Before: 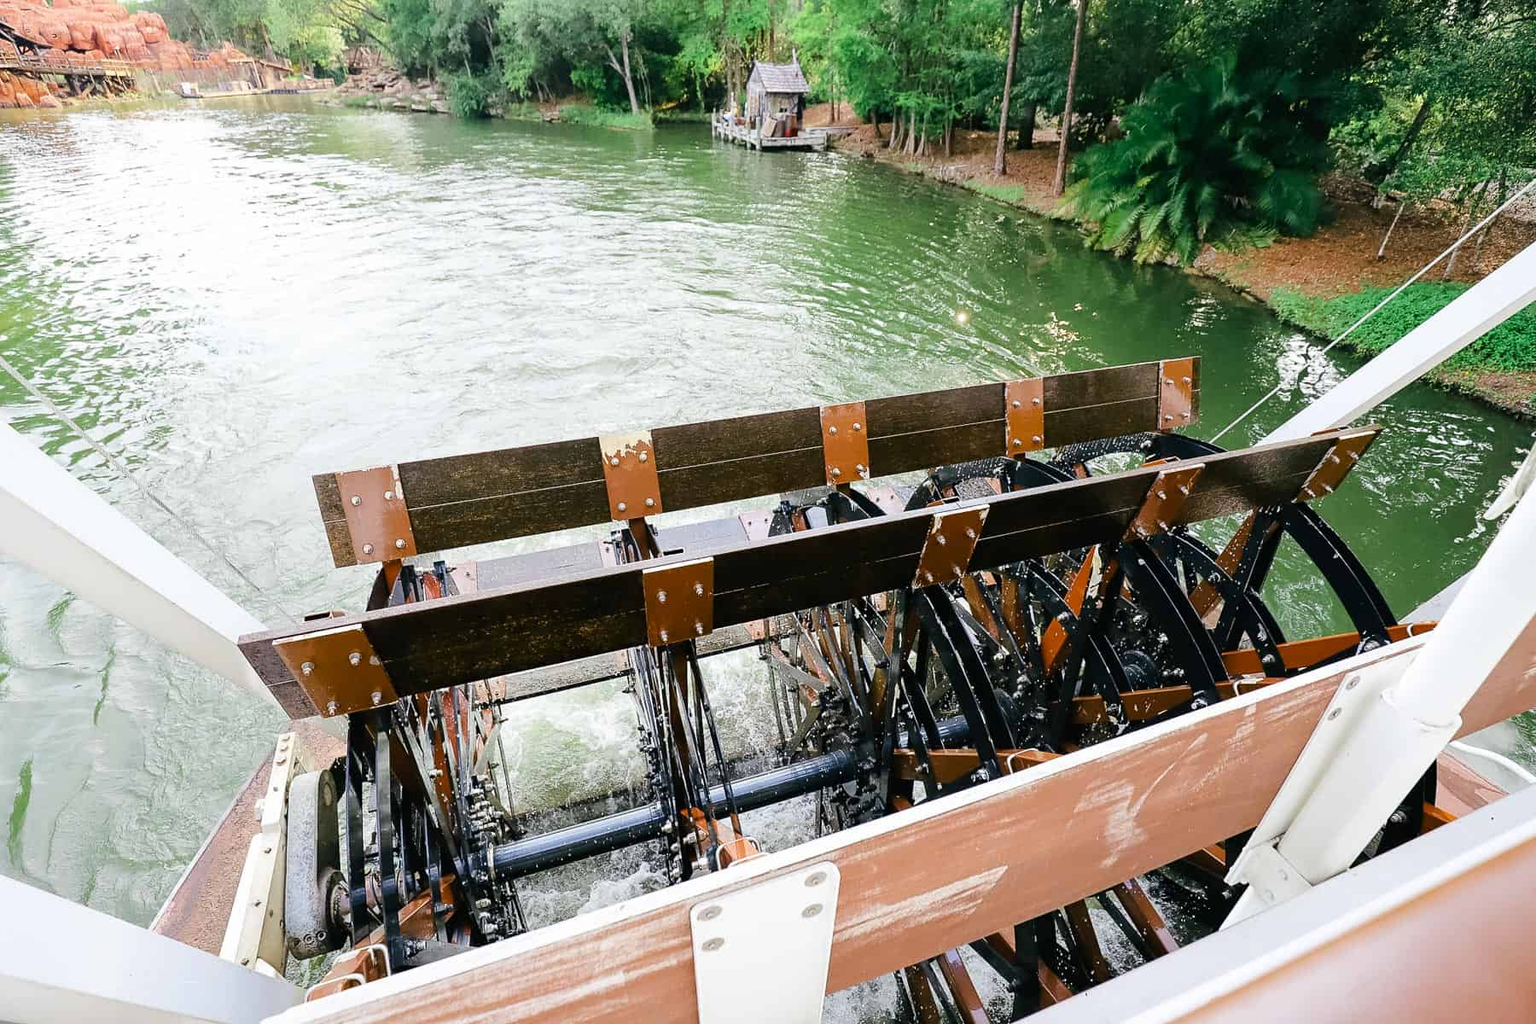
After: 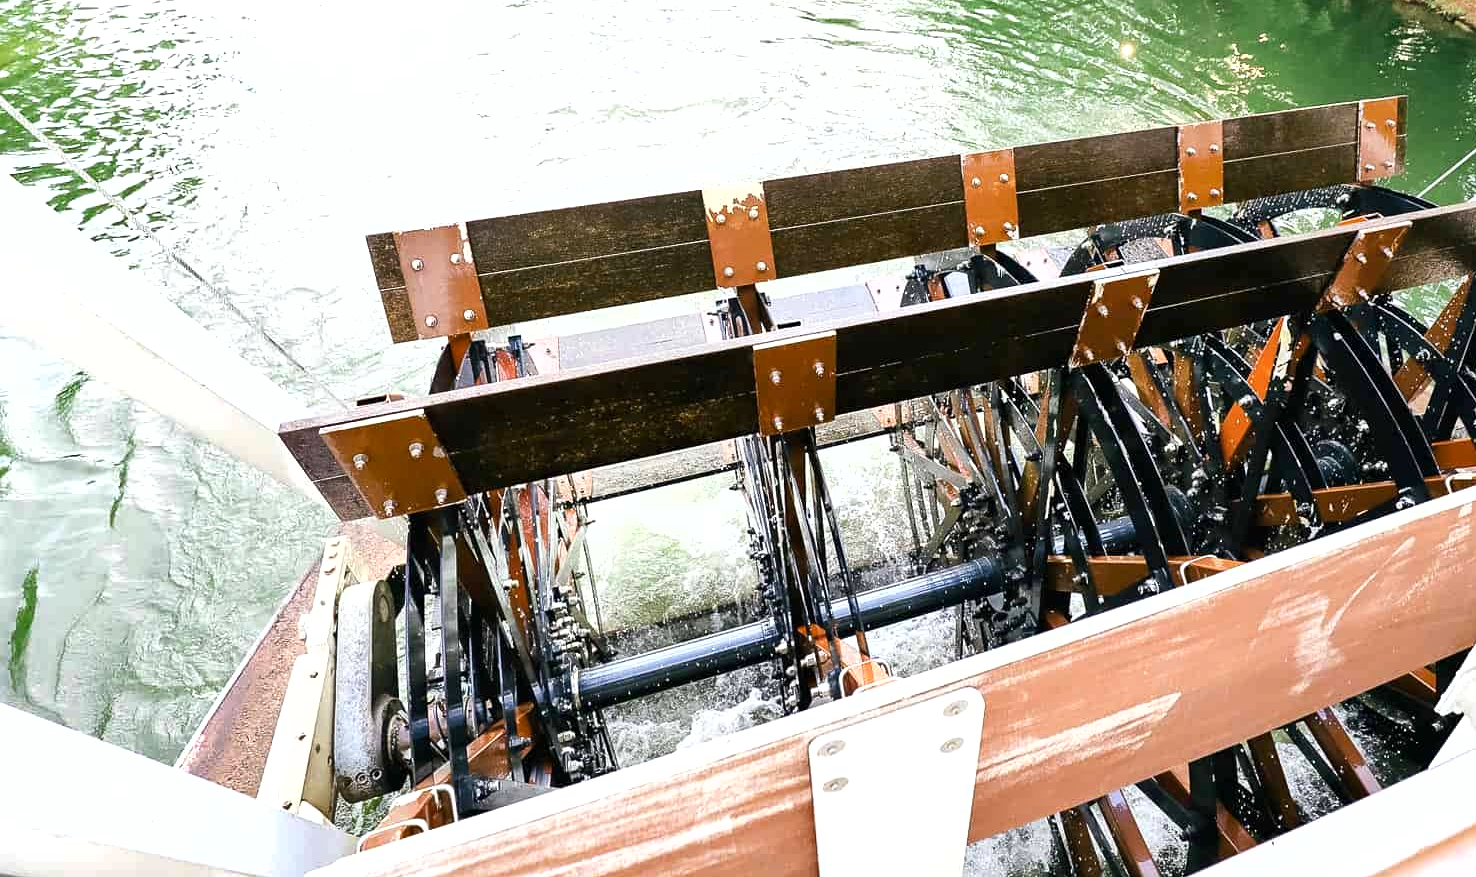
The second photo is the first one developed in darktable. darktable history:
exposure: black level correction 0.001, exposure 0.499 EV, compensate exposure bias true, compensate highlight preservation false
crop: top 26.86%, right 17.948%
shadows and highlights: white point adjustment 0.863, soften with gaussian
